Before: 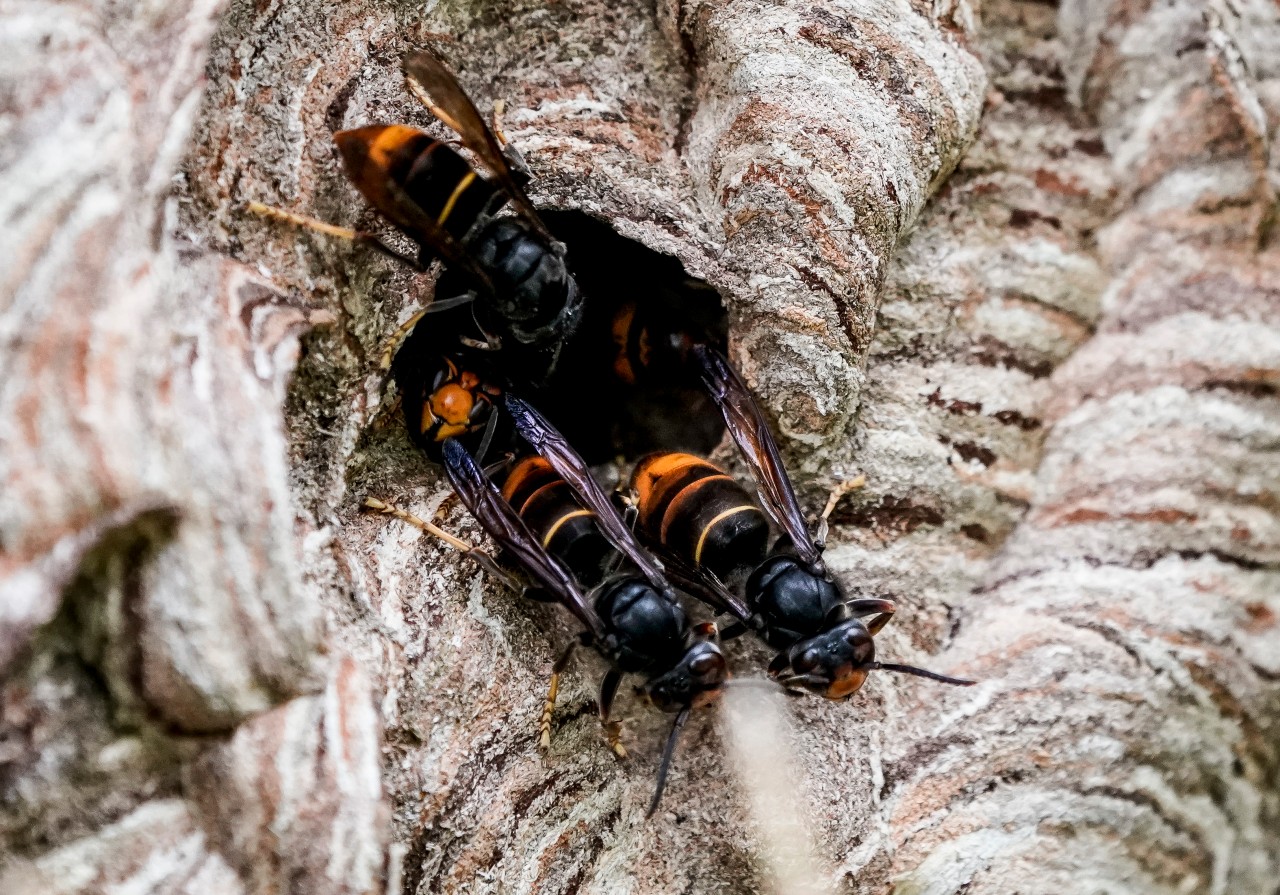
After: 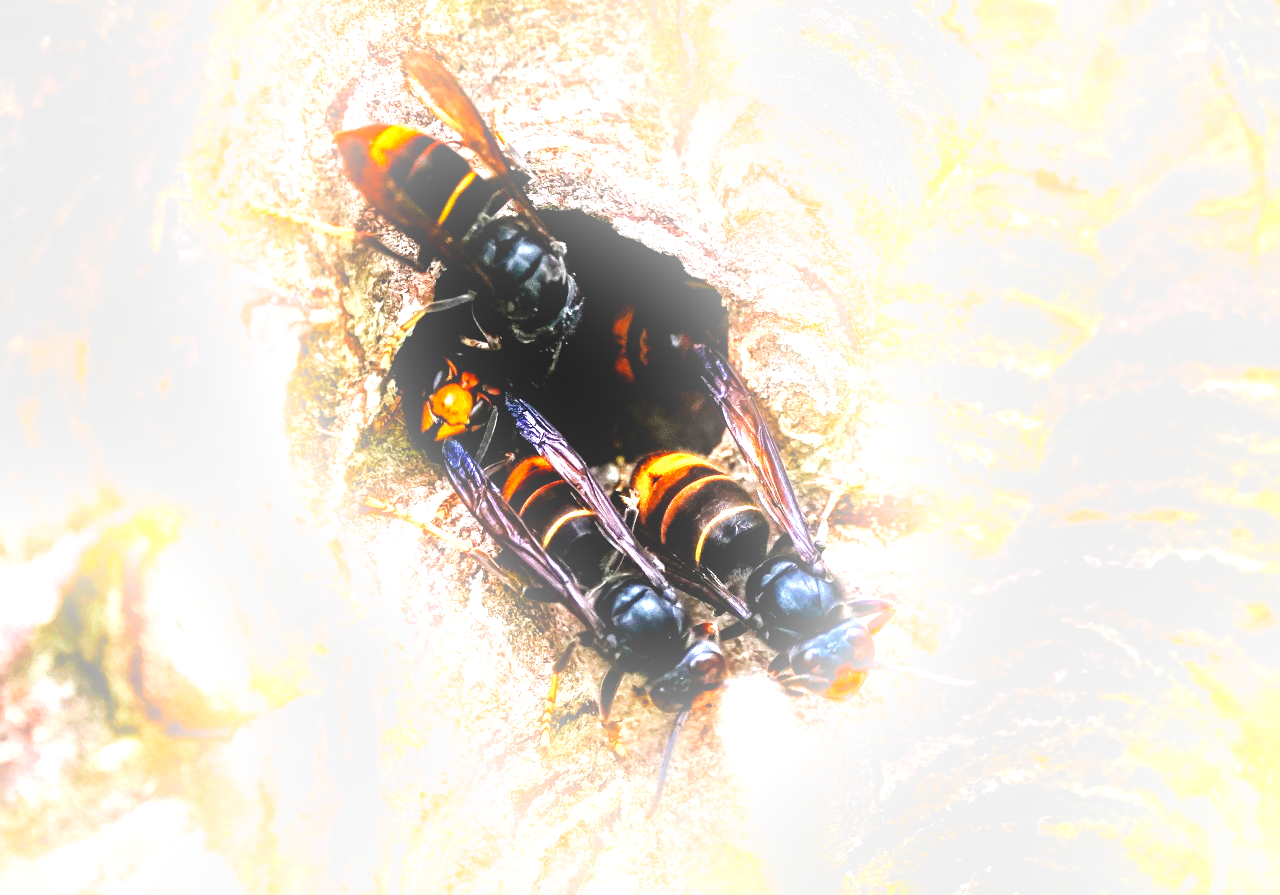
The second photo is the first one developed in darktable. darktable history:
bloom: on, module defaults
base curve: curves: ch0 [(0, 0) (0.026, 0.03) (0.109, 0.232) (0.351, 0.748) (0.669, 0.968) (1, 1)], preserve colors none
levels: levels [0, 0.43, 0.859]
exposure: black level correction 0.001, exposure 0.5 EV, compensate exposure bias true, compensate highlight preservation false
